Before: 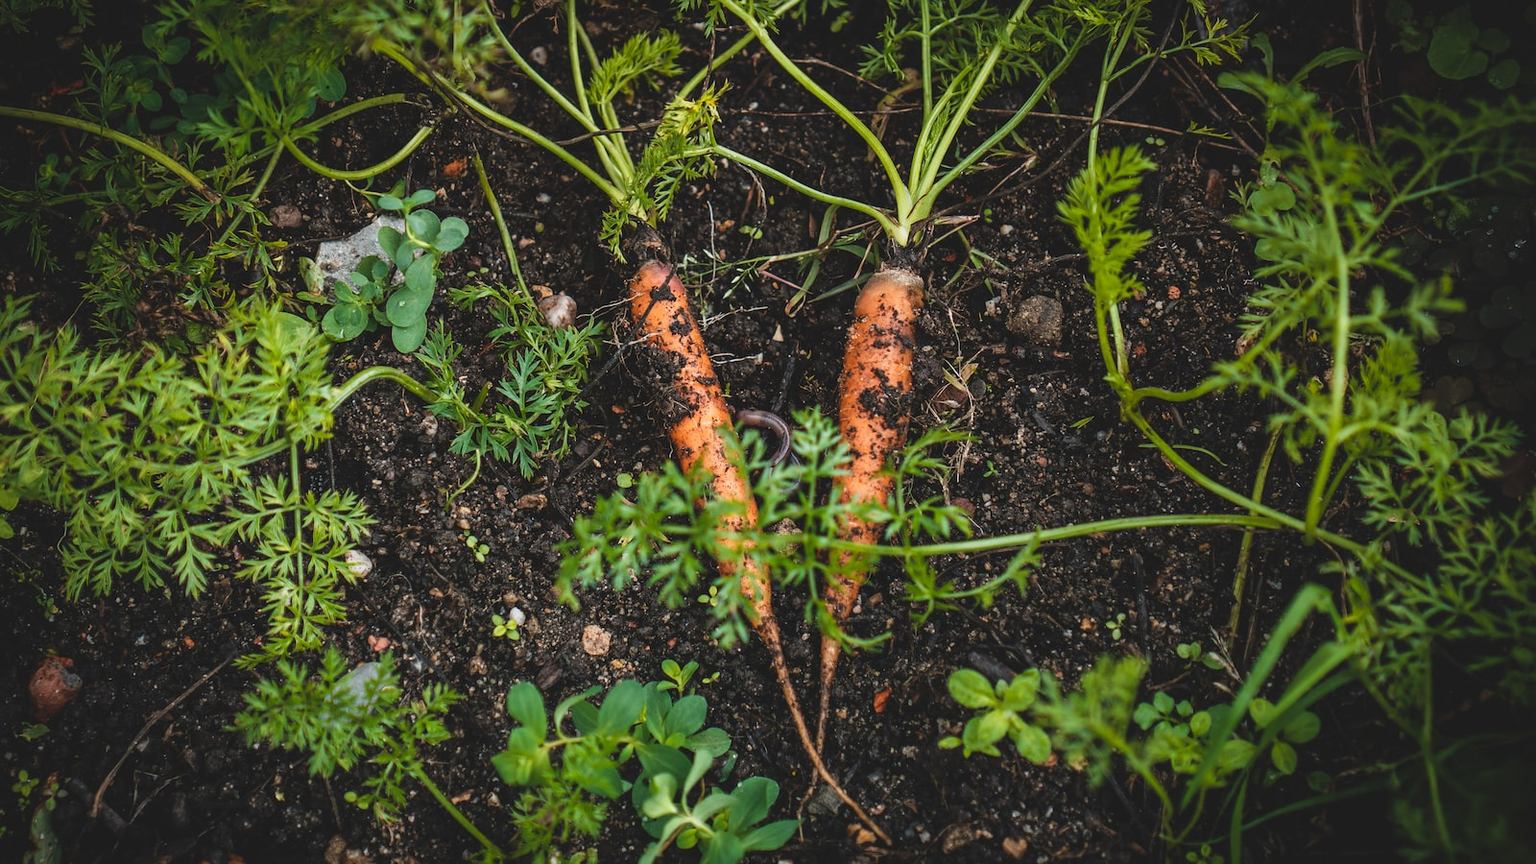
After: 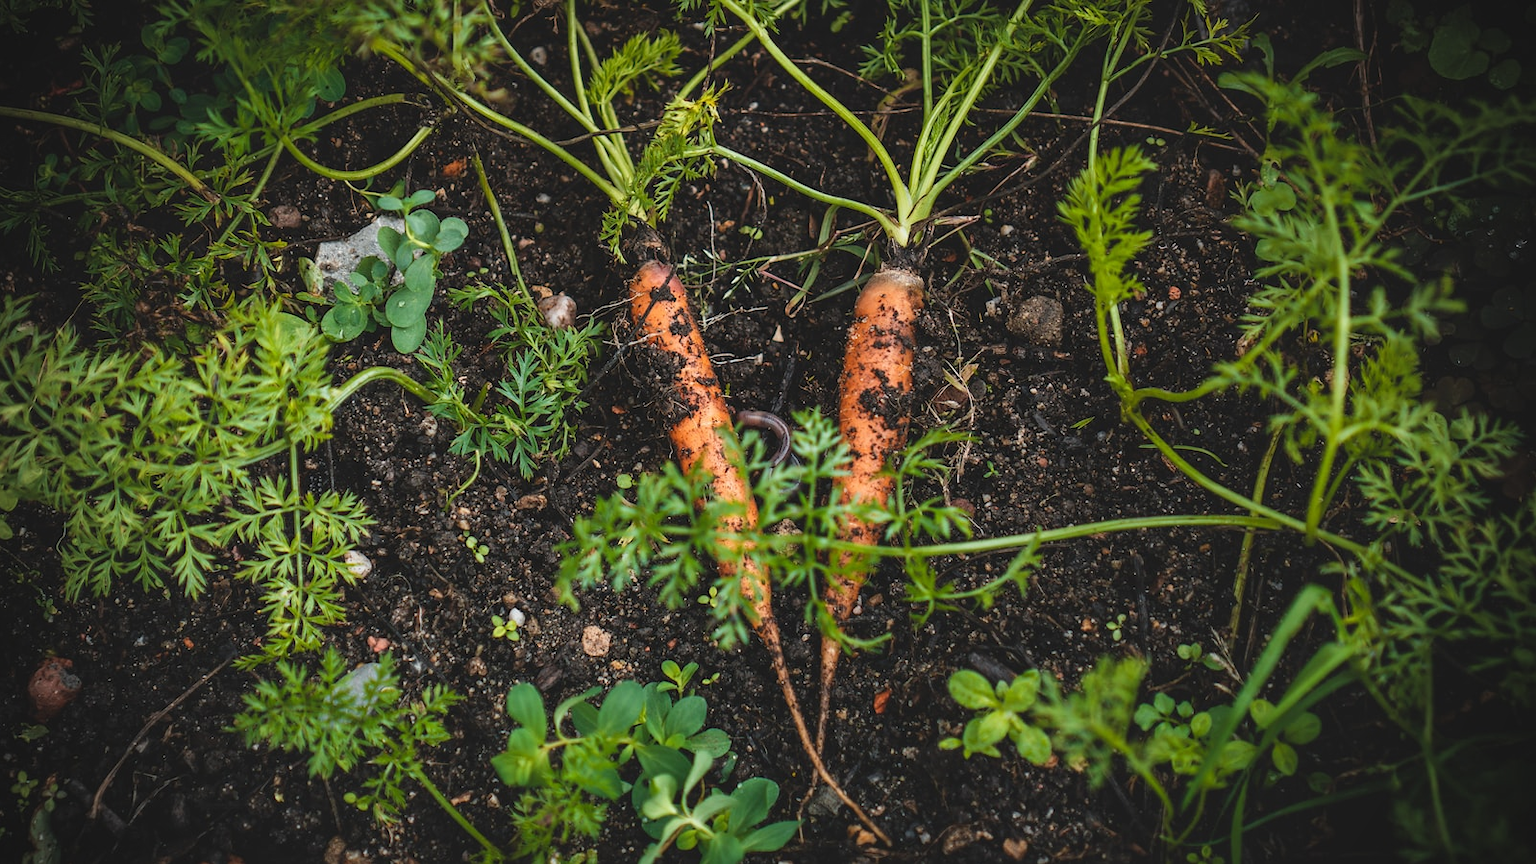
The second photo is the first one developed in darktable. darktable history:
vignetting: on, module defaults
crop: left 0.086%
